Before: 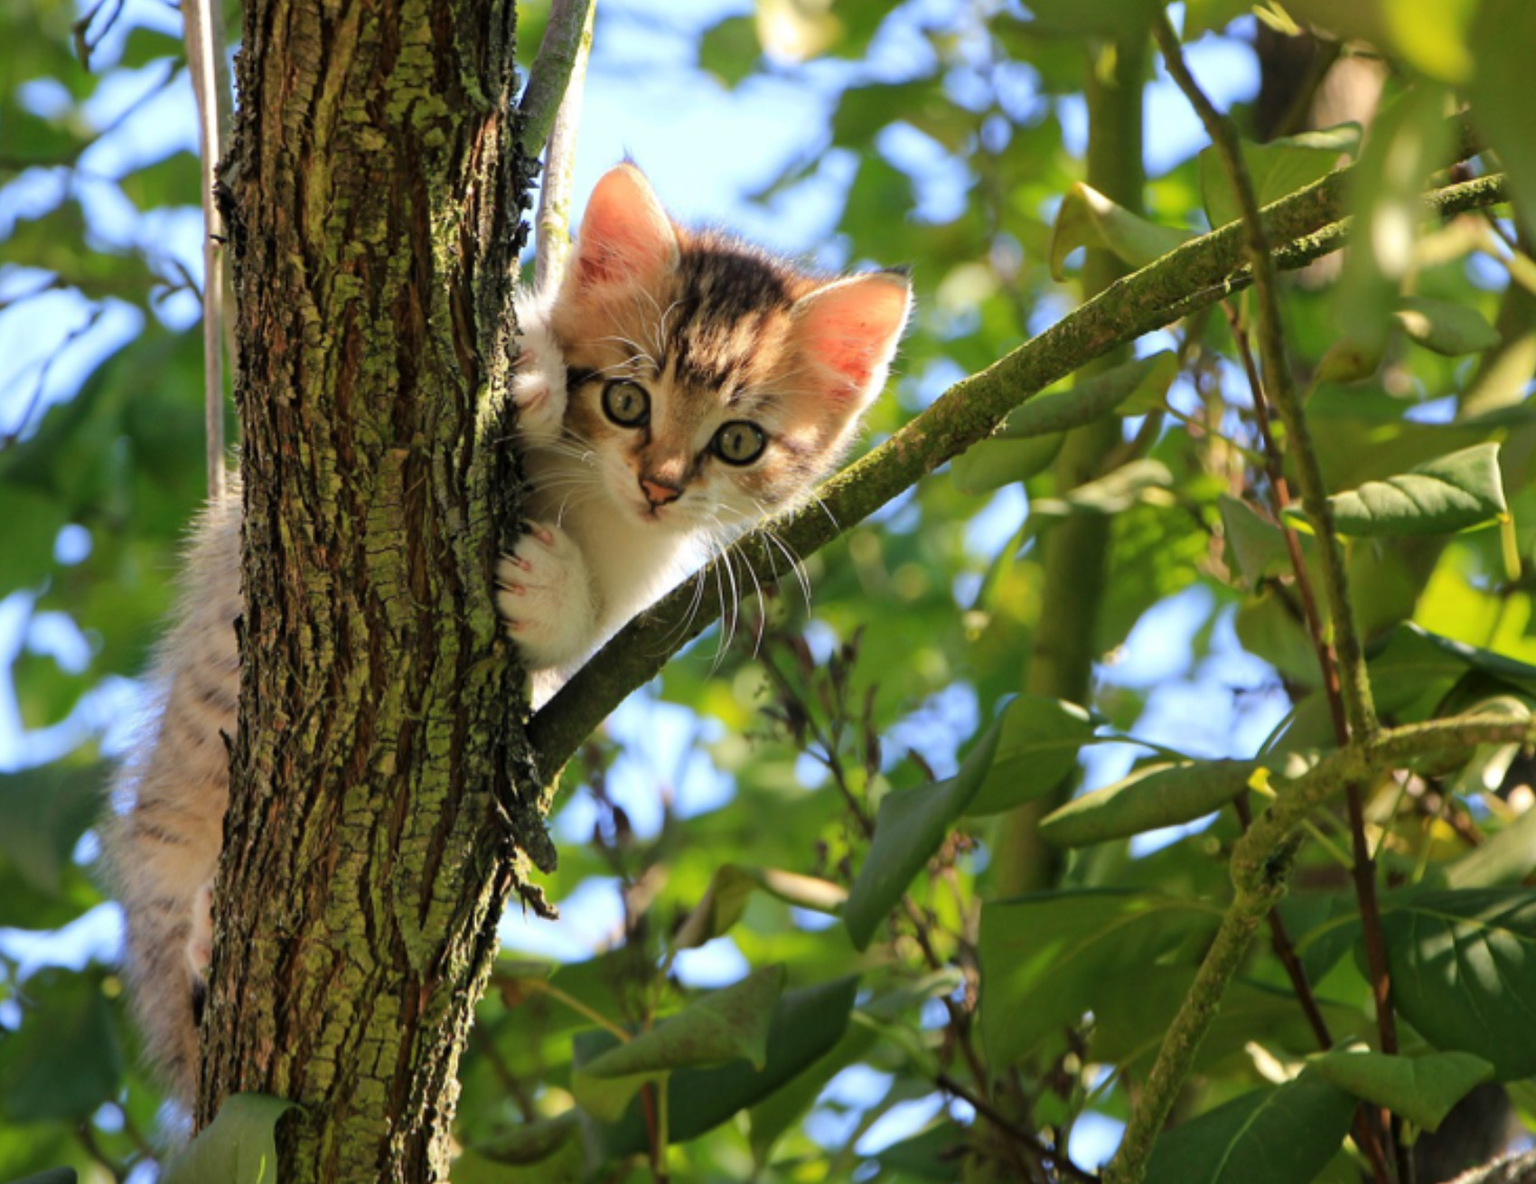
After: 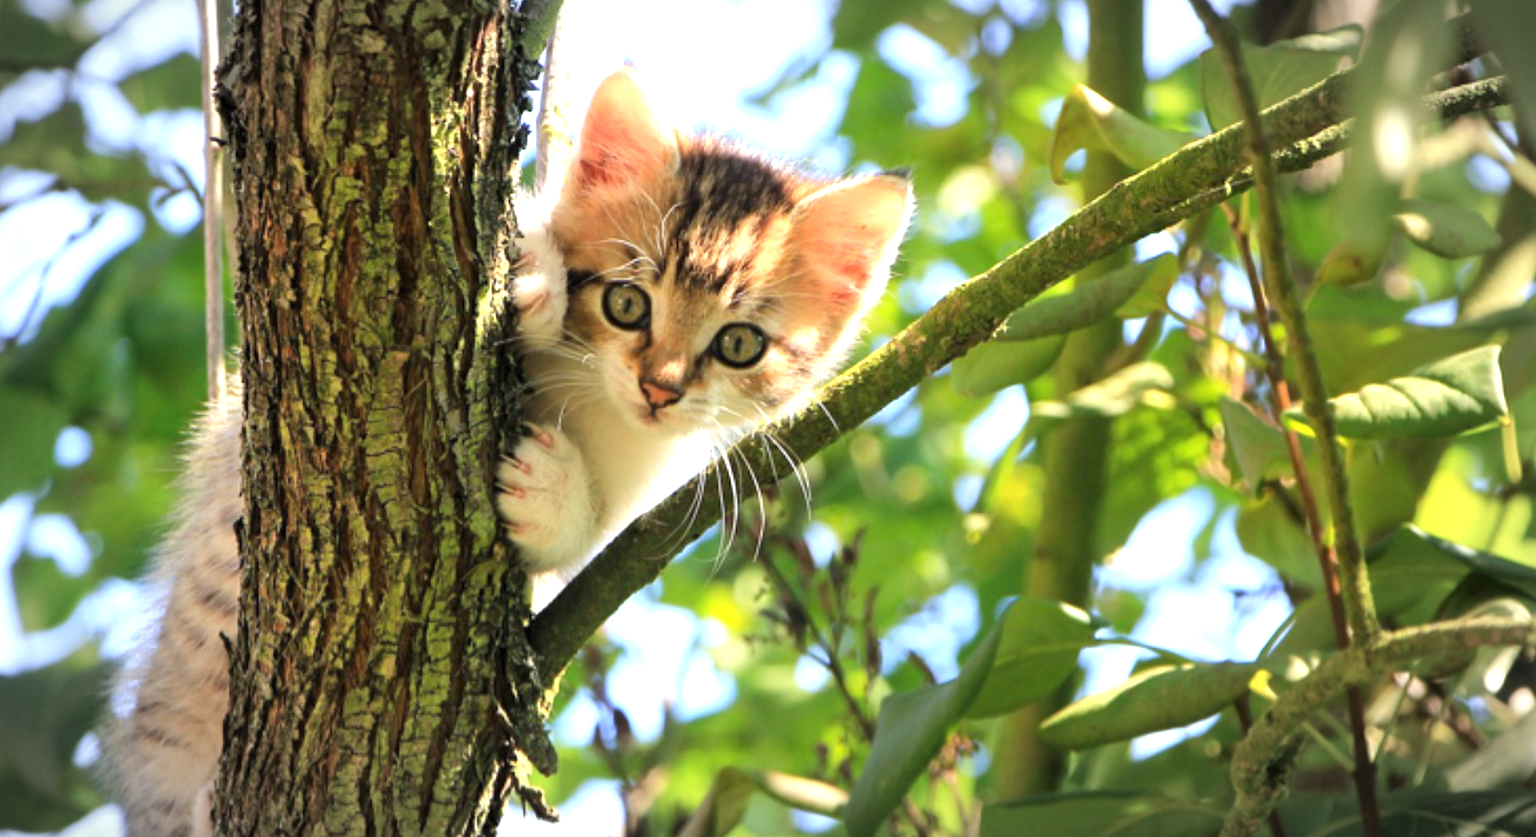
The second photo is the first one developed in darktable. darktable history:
exposure: exposure 0.943 EV, compensate highlight preservation false
vignetting: automatic ratio true
crop and rotate: top 8.293%, bottom 20.996%
